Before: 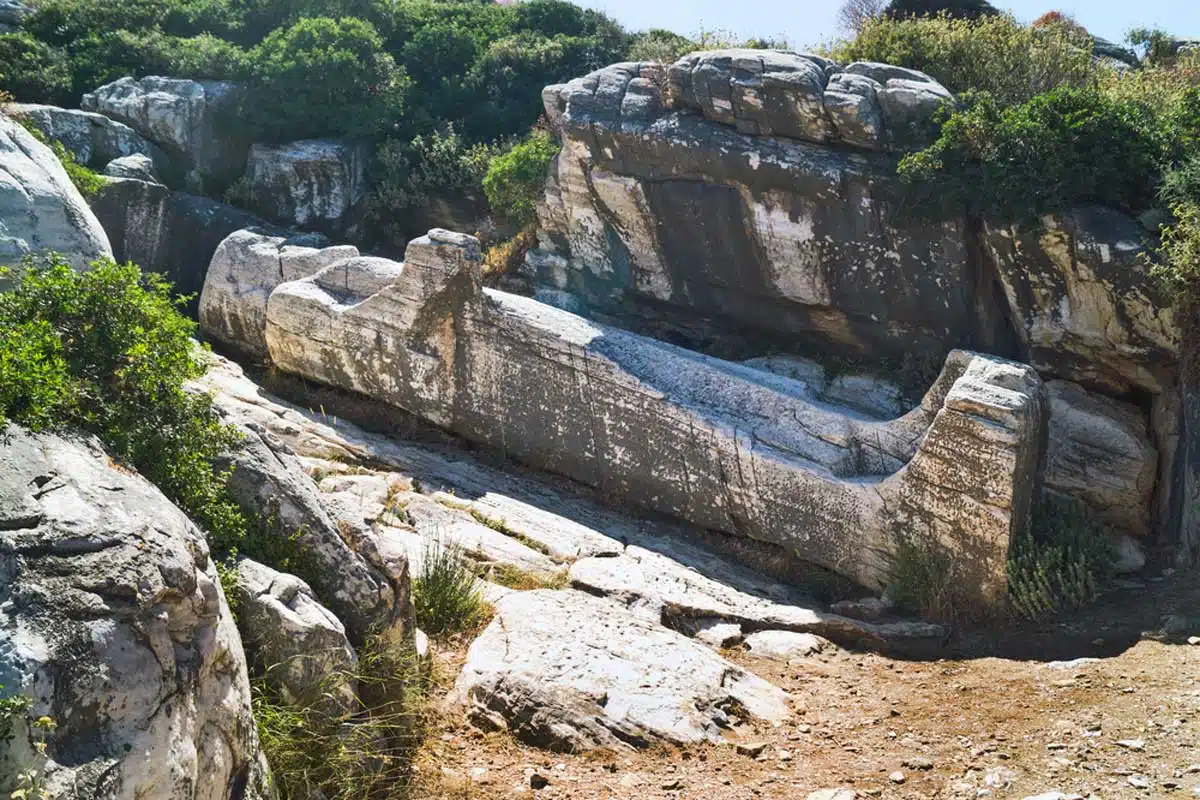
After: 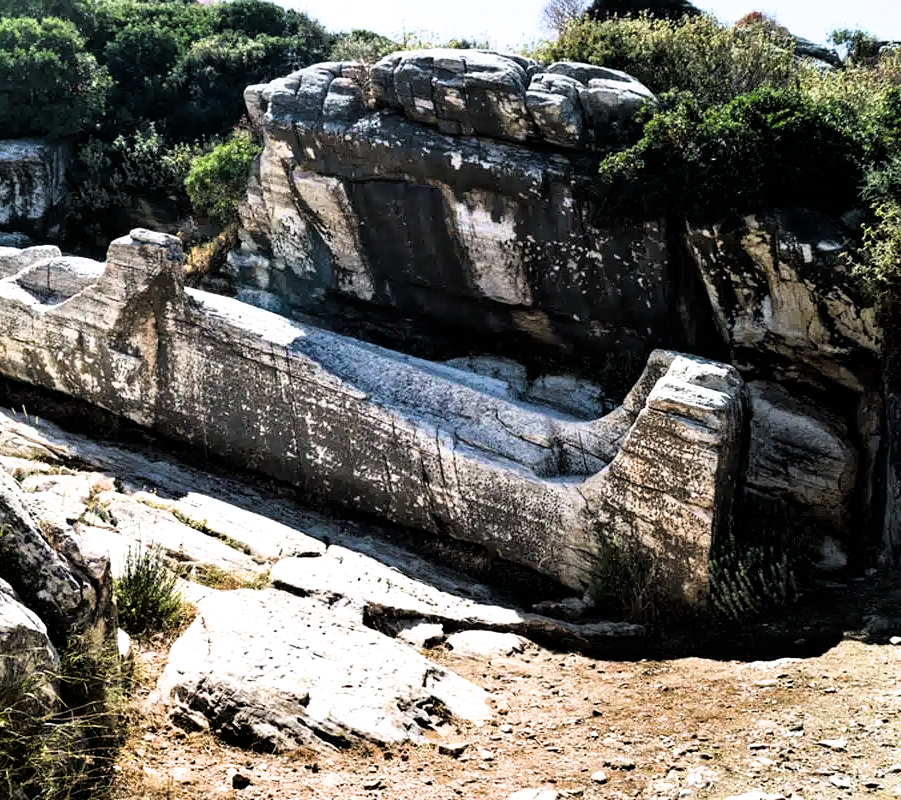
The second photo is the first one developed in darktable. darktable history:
filmic rgb: black relative exposure -3.63 EV, white relative exposure 2.14 EV, threshold 5.98 EV, hardness 3.63, enable highlight reconstruction true
crop and rotate: left 24.839%
